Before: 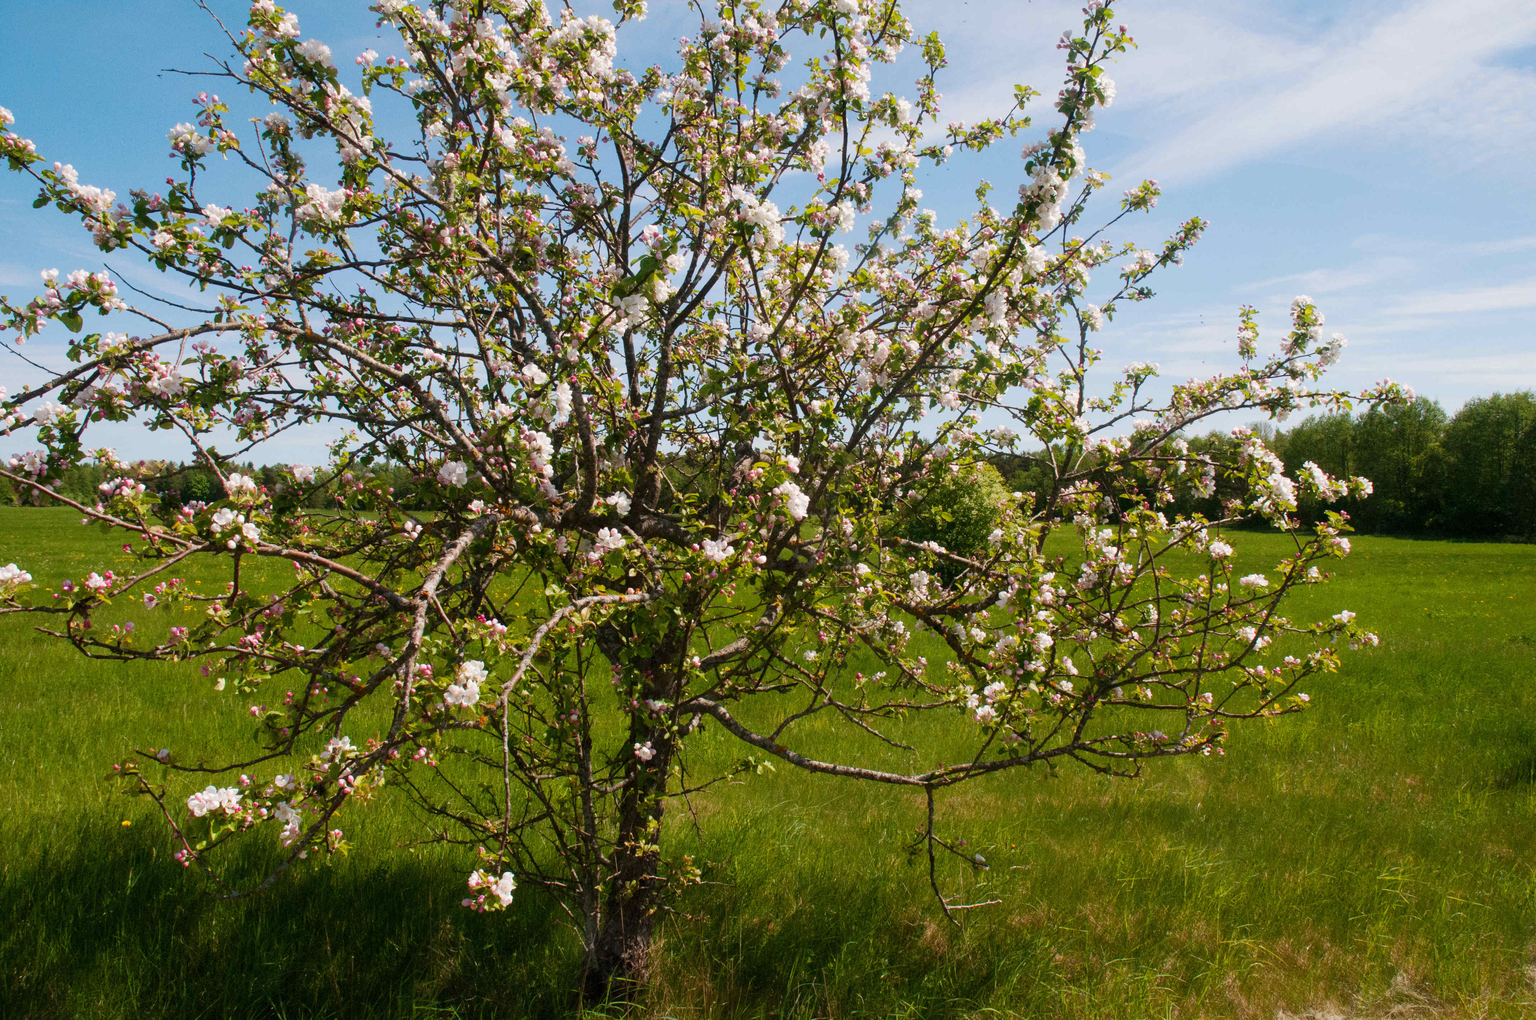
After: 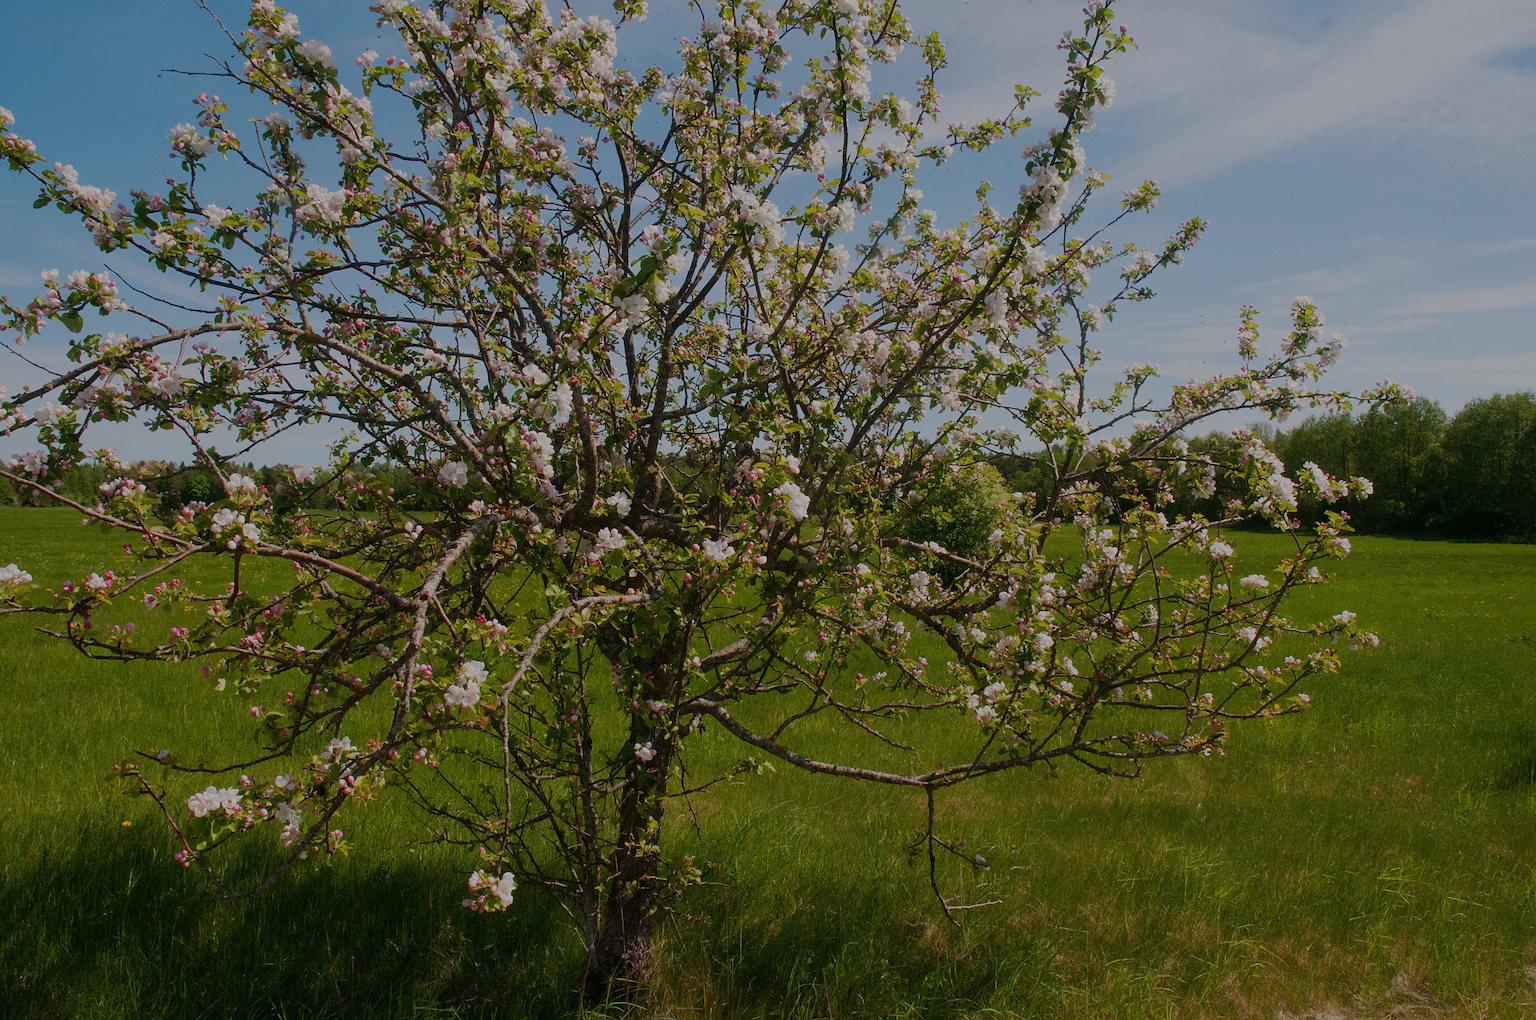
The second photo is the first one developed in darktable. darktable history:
exposure: exposure -1 EV, compensate highlight preservation false
color balance rgb: perceptual saturation grading › global saturation -0.31%, global vibrance -8%, contrast -13%, saturation formula JzAzBz (2021)
sharpen: on, module defaults
